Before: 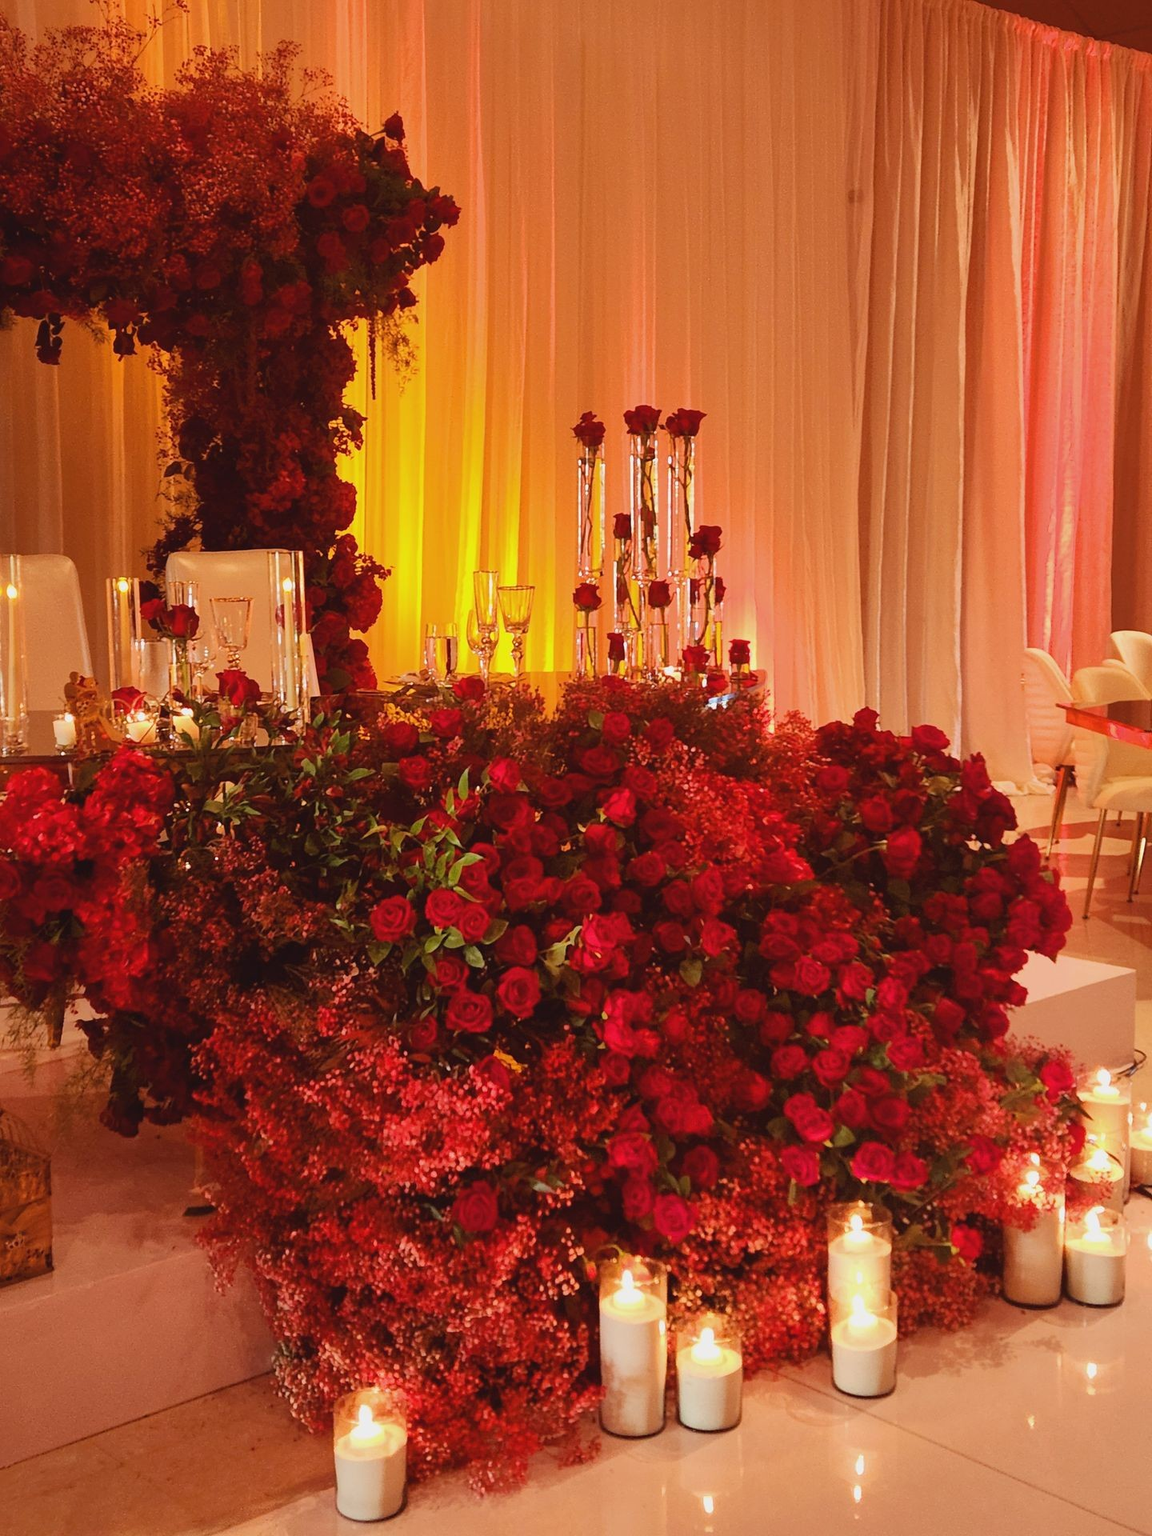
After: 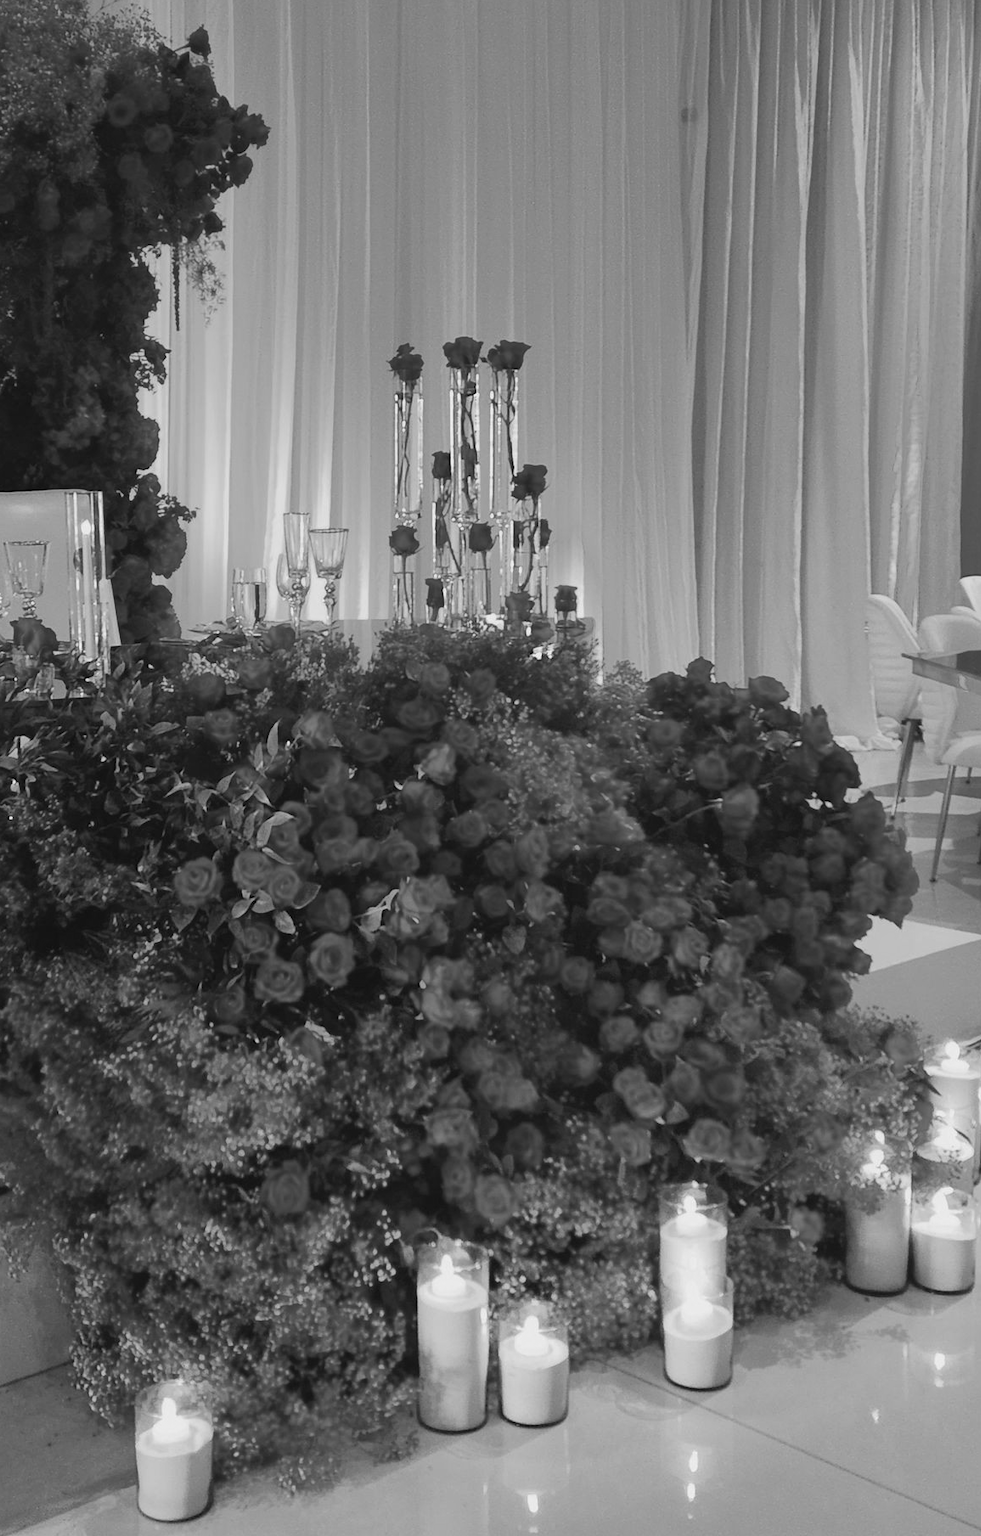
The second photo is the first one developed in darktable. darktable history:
crop and rotate: left 17.959%, top 5.771%, right 1.742%
monochrome: on, module defaults
